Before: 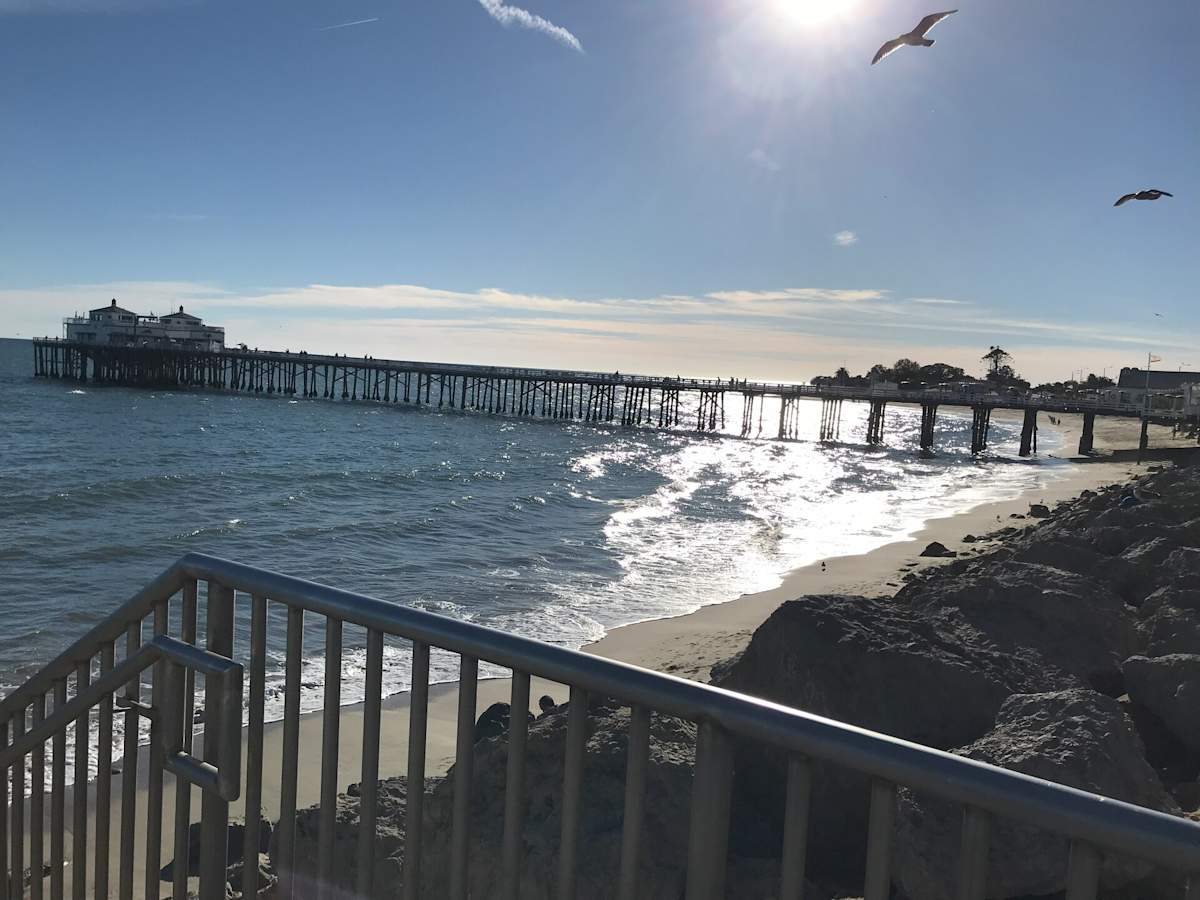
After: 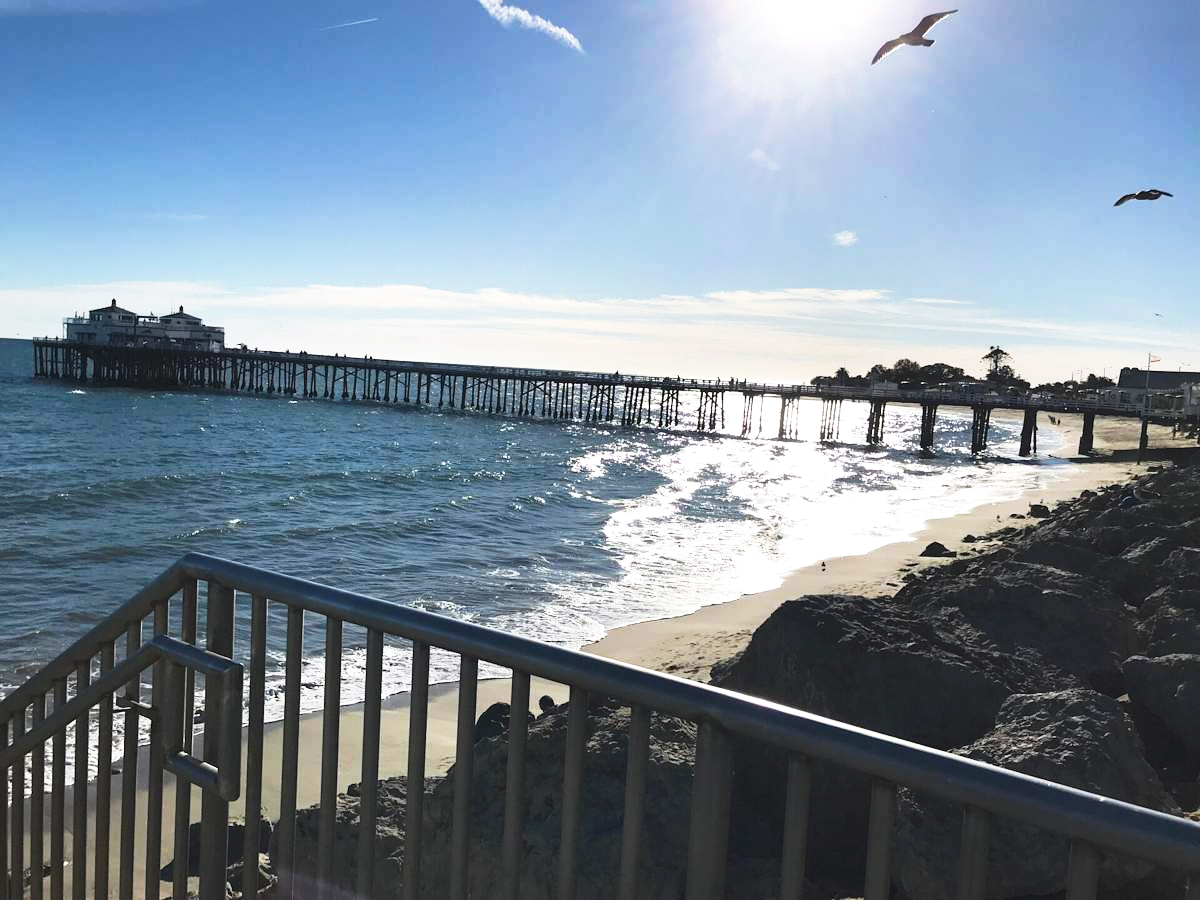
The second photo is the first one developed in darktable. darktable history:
tone curve: curves: ch0 [(0, 0) (0.003, 0.063) (0.011, 0.063) (0.025, 0.063) (0.044, 0.066) (0.069, 0.071) (0.1, 0.09) (0.136, 0.116) (0.177, 0.144) (0.224, 0.192) (0.277, 0.246) (0.335, 0.311) (0.399, 0.399) (0.468, 0.49) (0.543, 0.589) (0.623, 0.709) (0.709, 0.827) (0.801, 0.918) (0.898, 0.969) (1, 1)], preserve colors none
exposure: exposure 0.258 EV, compensate highlight preservation false
